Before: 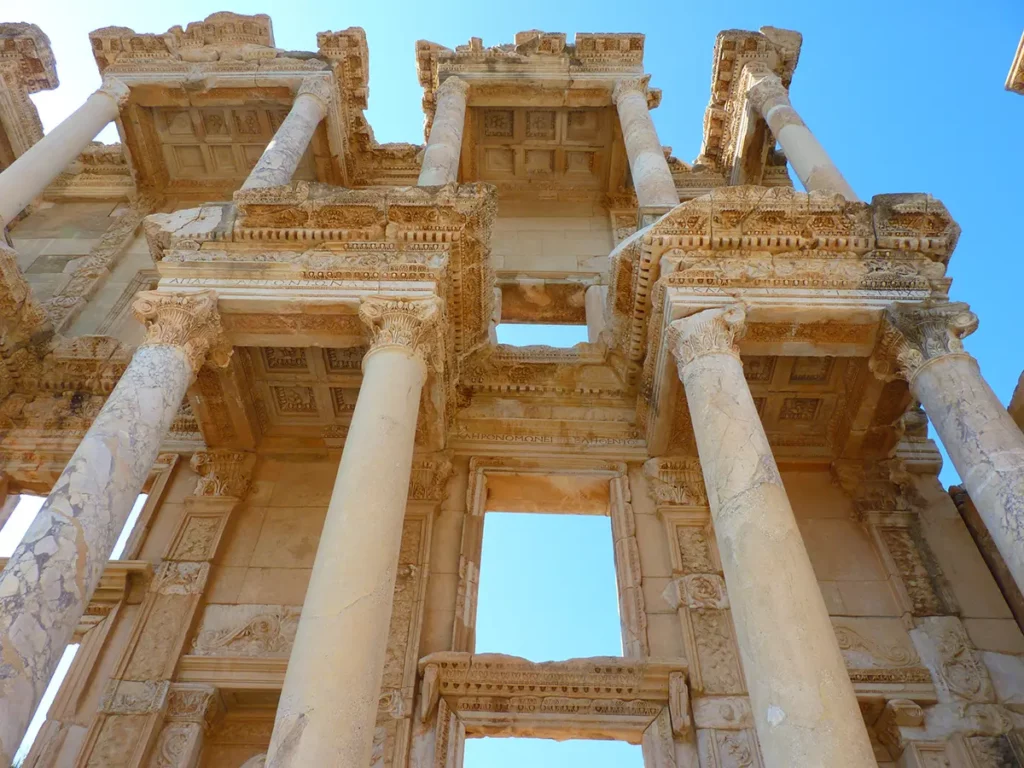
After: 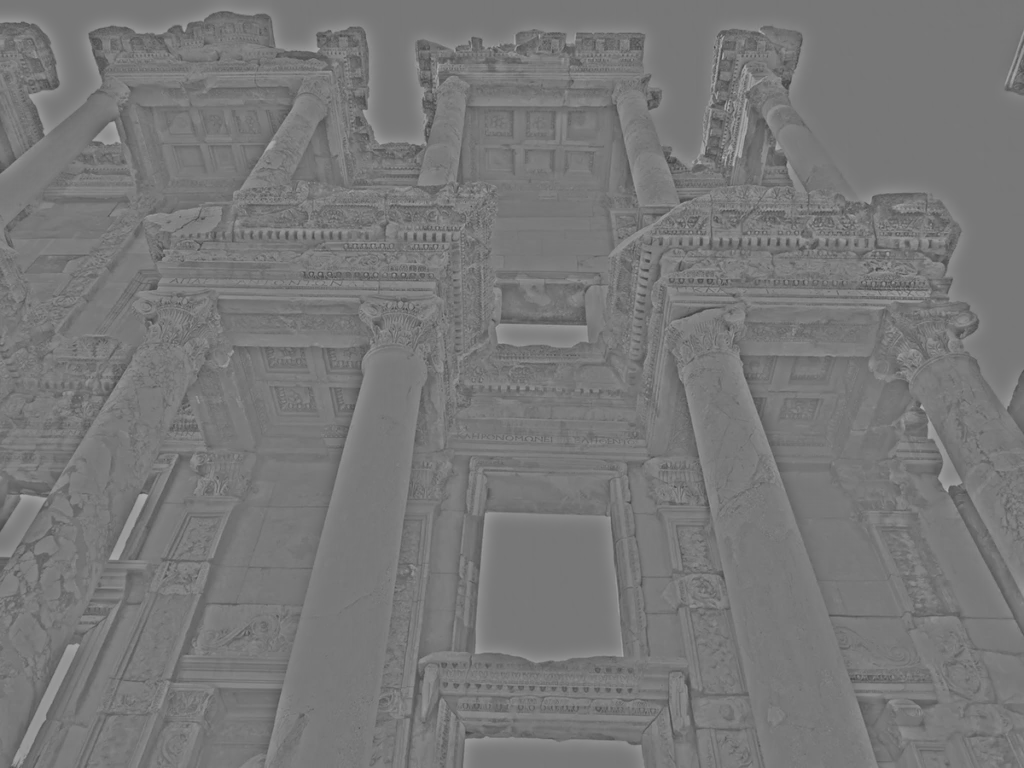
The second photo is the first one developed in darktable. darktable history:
white balance: red 0.986, blue 1.01
highpass: sharpness 25.84%, contrast boost 14.94%
